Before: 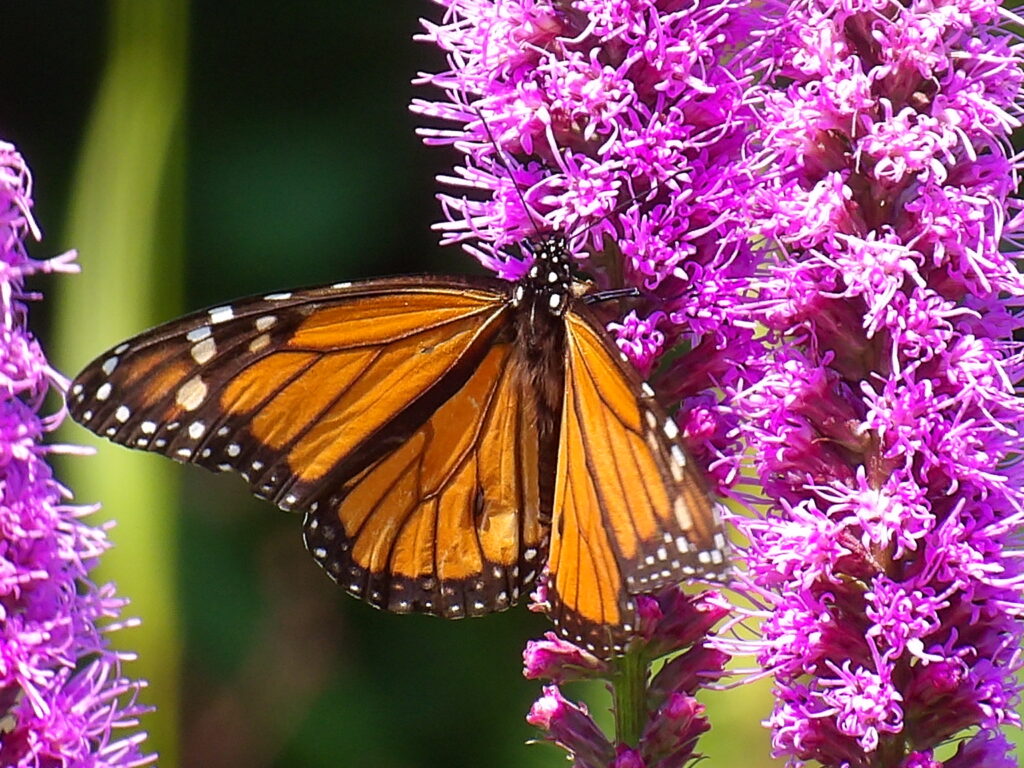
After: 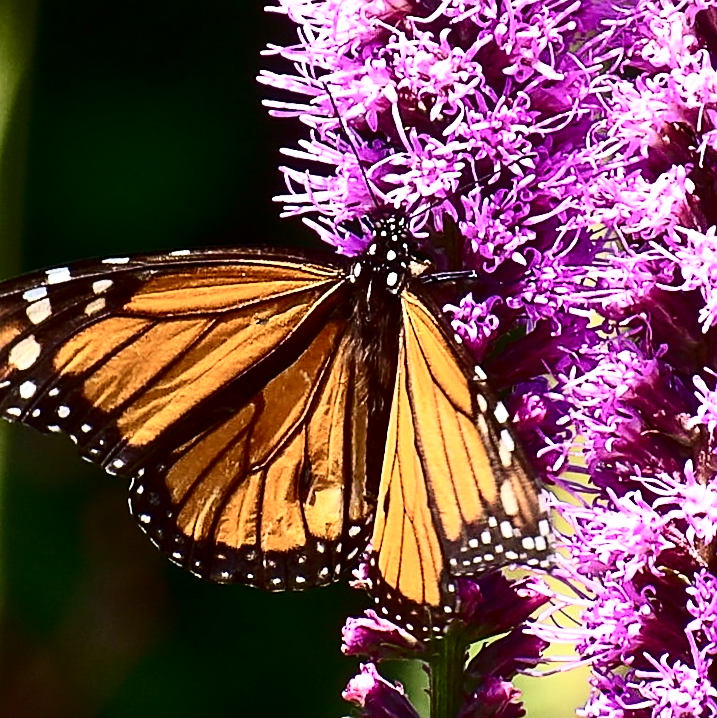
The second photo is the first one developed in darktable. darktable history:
crop and rotate: angle -2.99°, left 14.08%, top 0.036%, right 11.057%, bottom 0.034%
contrast brightness saturation: contrast 0.505, saturation -0.087
sharpen: on, module defaults
